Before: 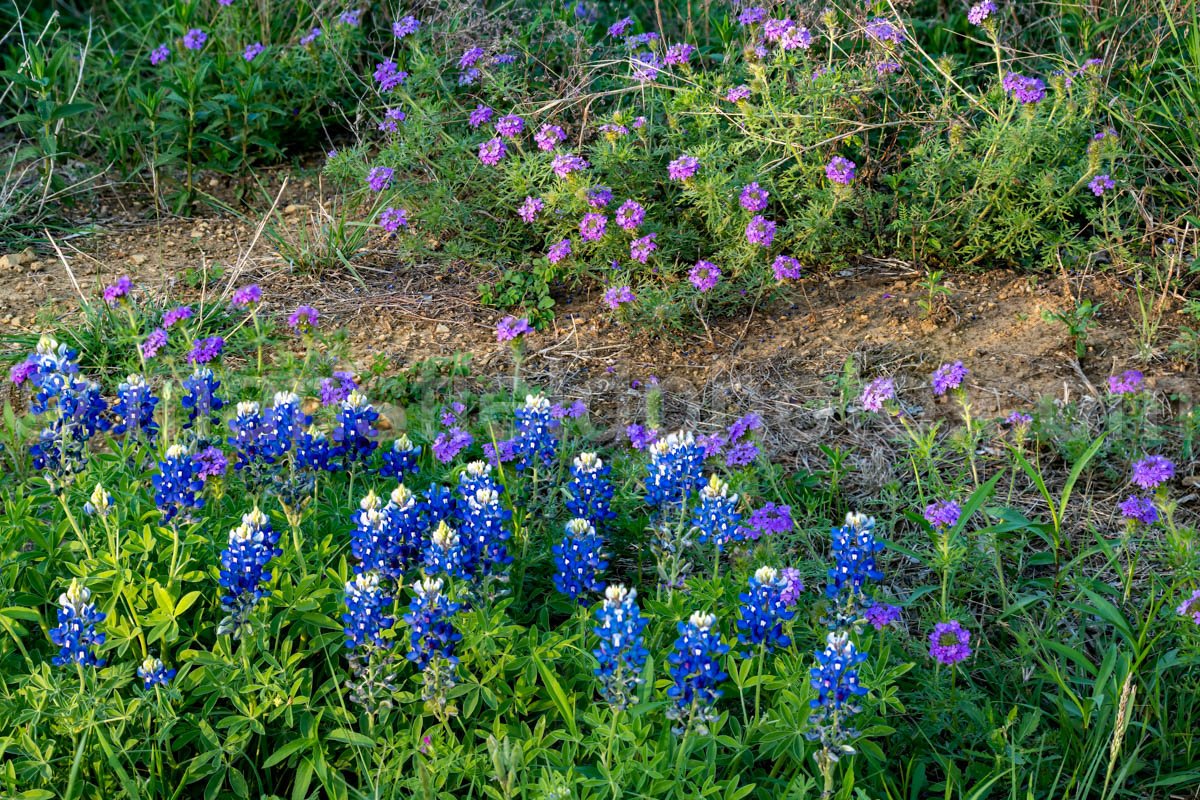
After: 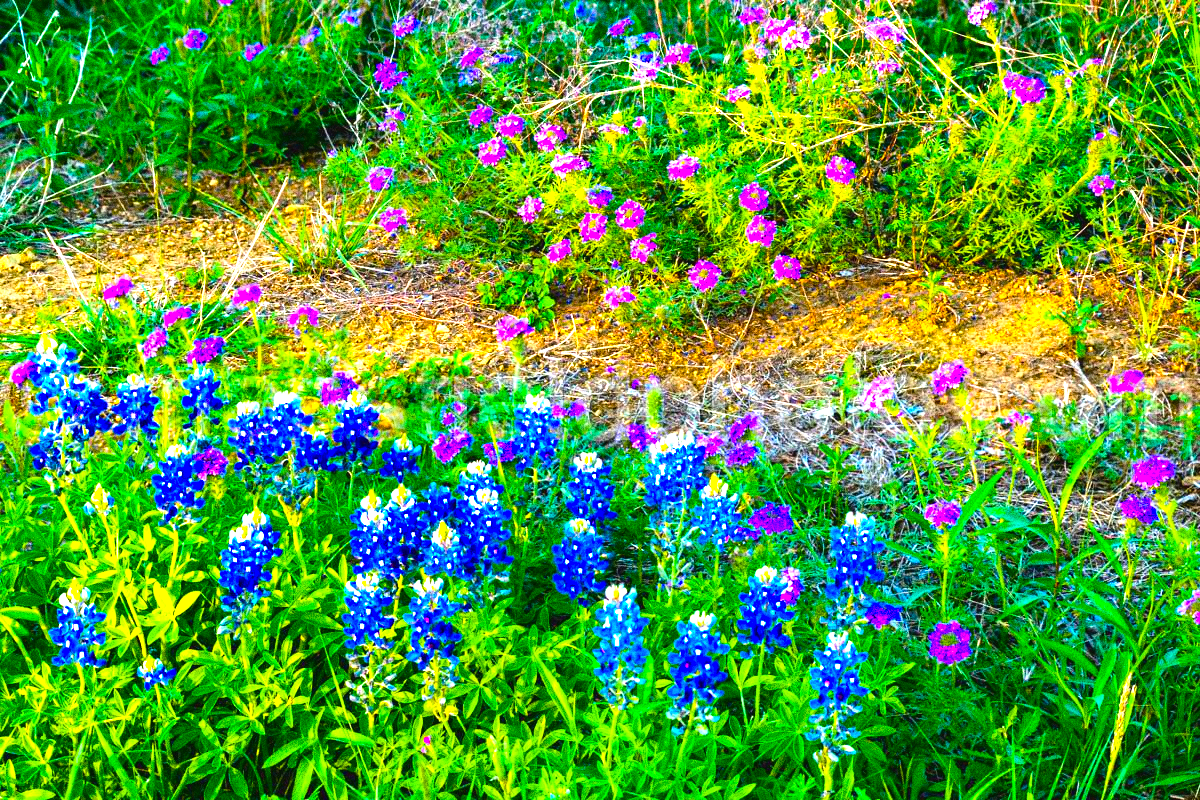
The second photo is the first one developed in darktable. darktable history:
base curve: curves: ch0 [(0, 0) (0.472, 0.508) (1, 1)]
grain: strength 49.07%
color balance rgb: linear chroma grading › global chroma 25%, perceptual saturation grading › global saturation 40%, perceptual brilliance grading › global brilliance 30%, global vibrance 40%
exposure: black level correction -0.002, exposure 0.54 EV, compensate highlight preservation false
contrast brightness saturation: saturation 0.13
